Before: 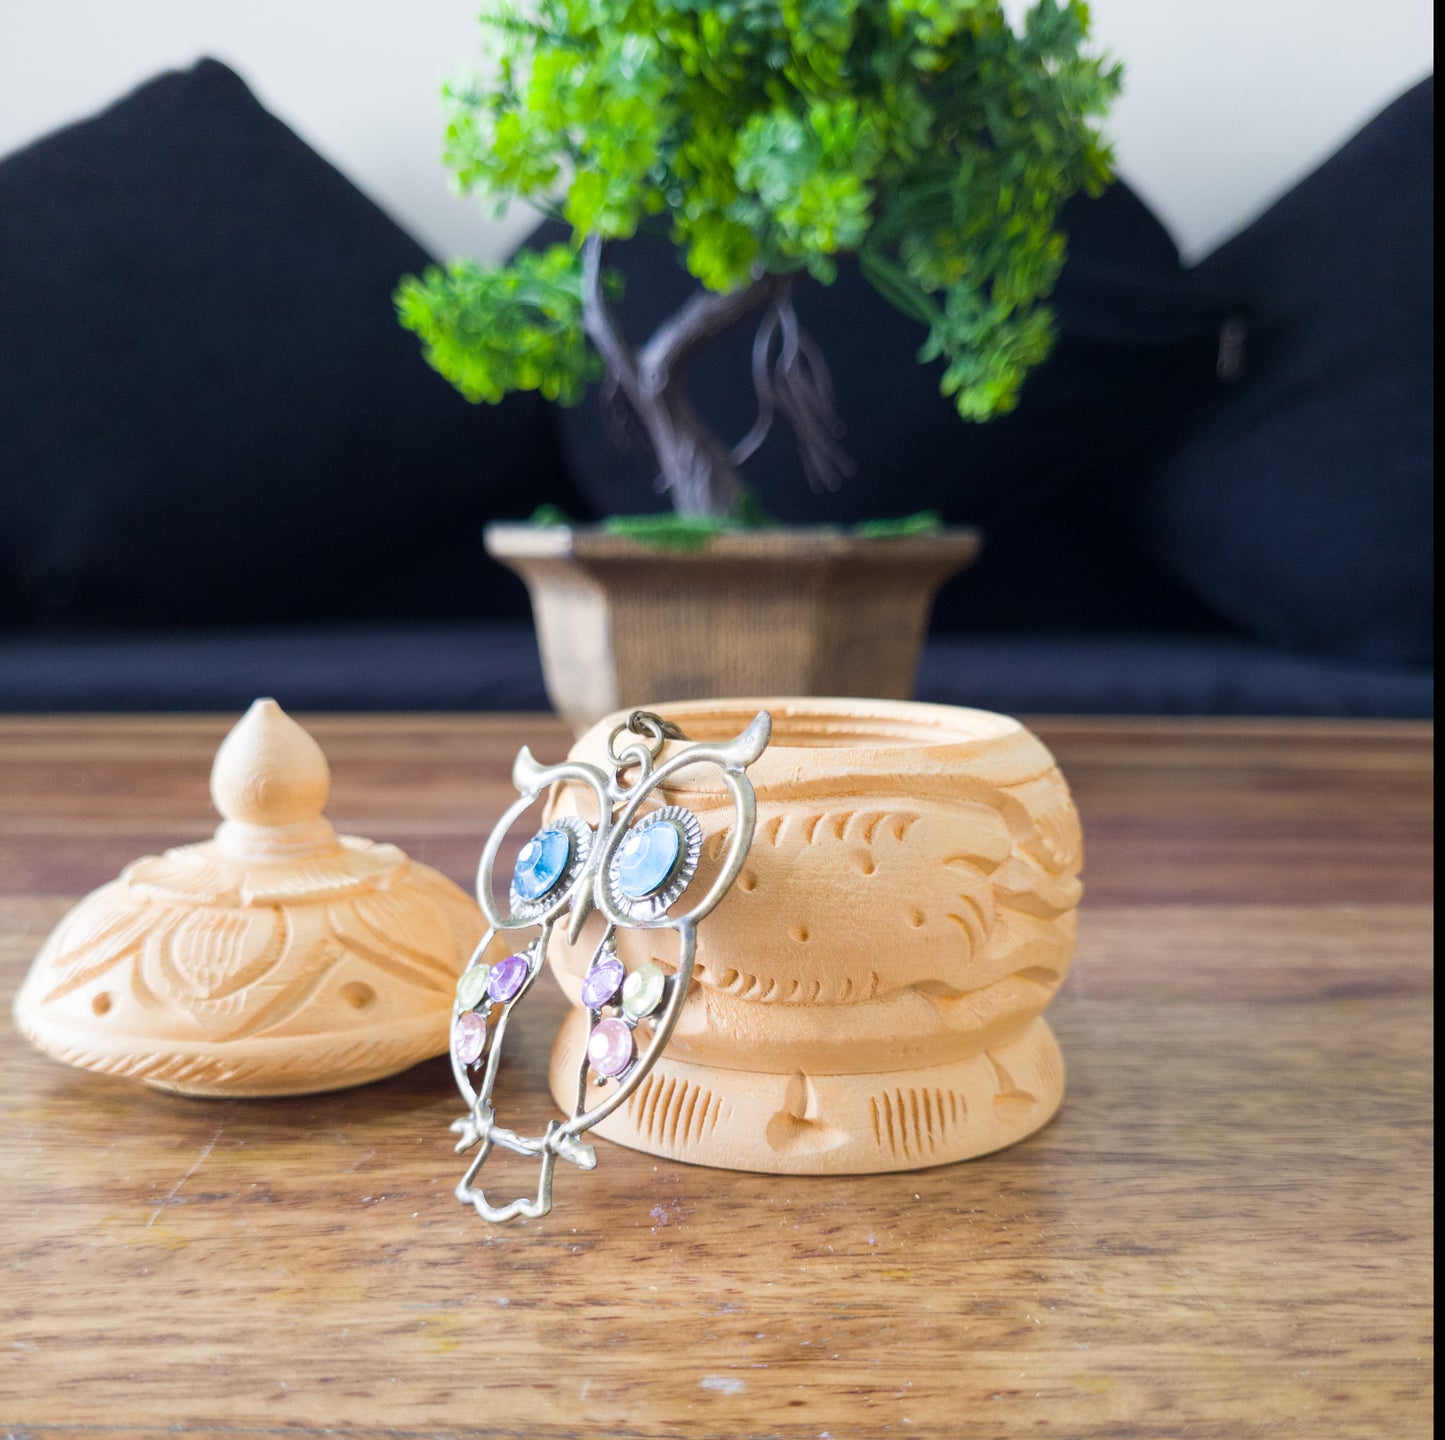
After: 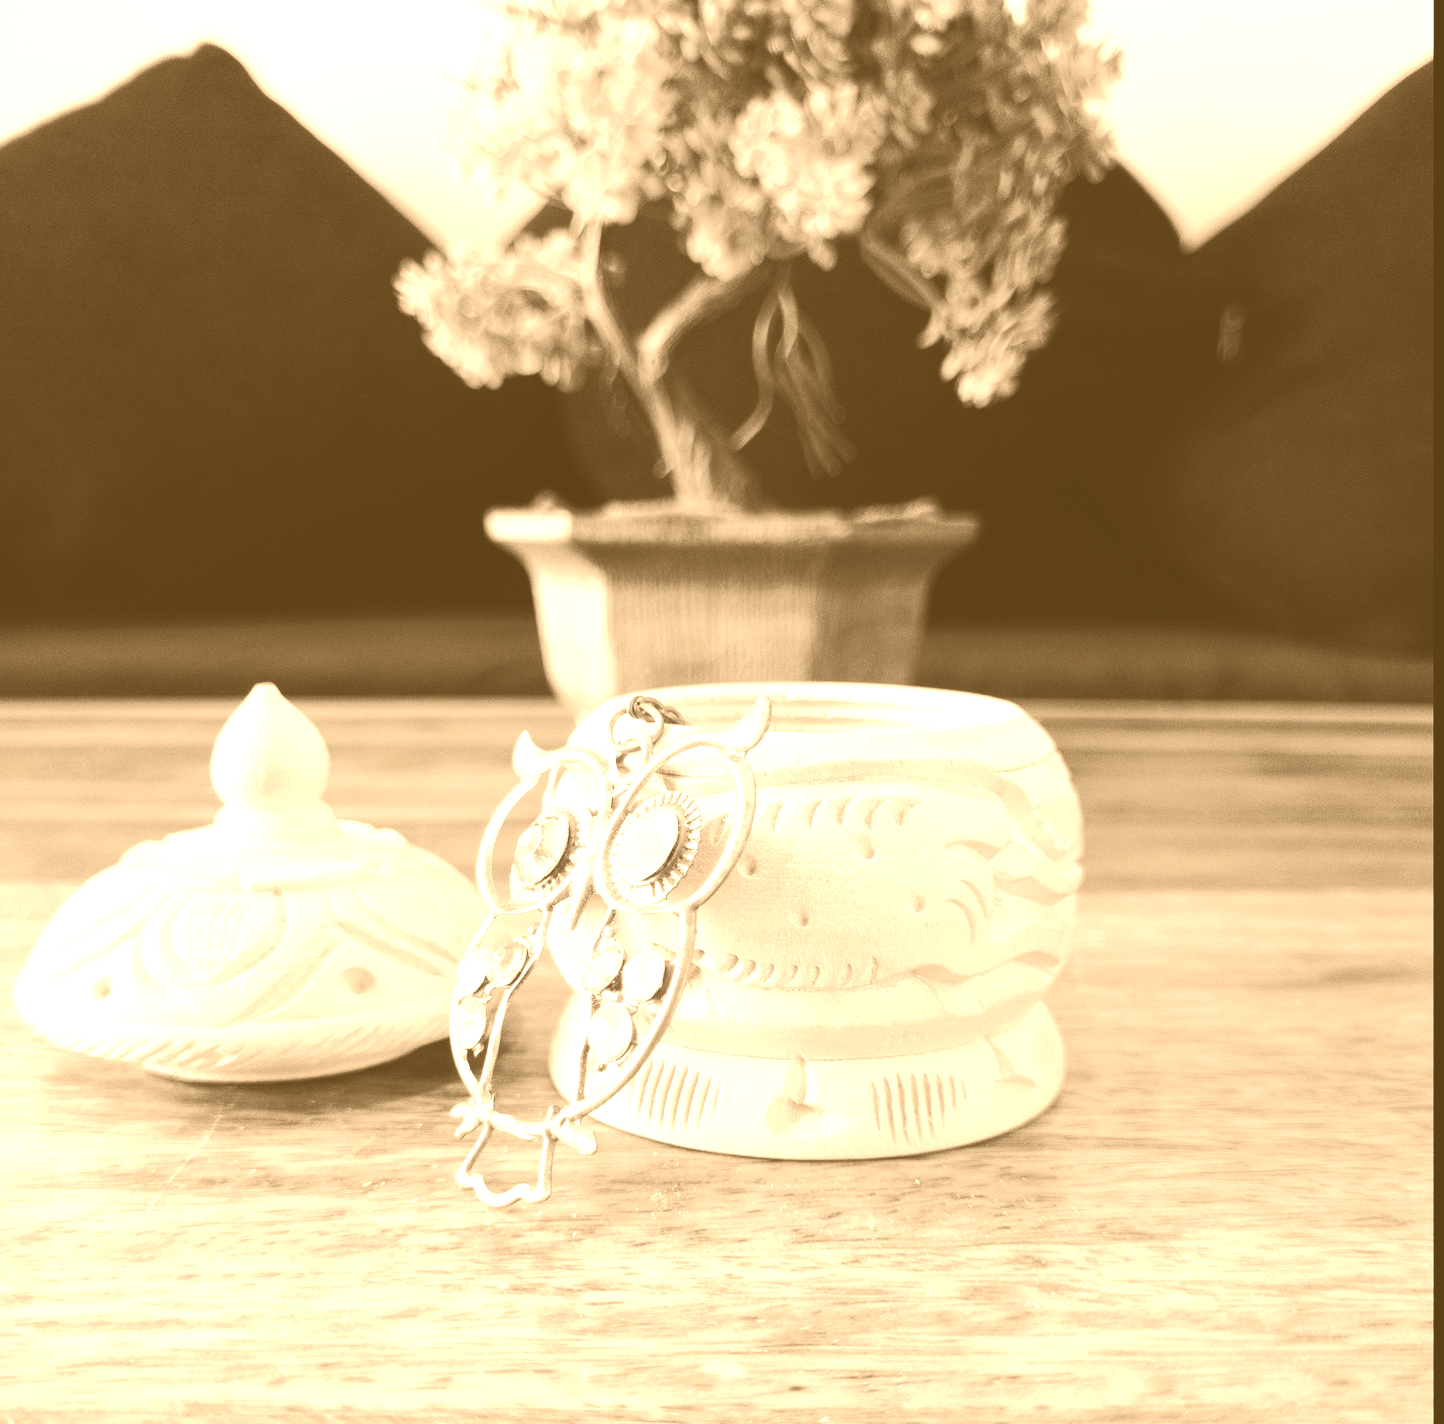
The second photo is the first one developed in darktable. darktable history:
tone curve: curves: ch0 [(0.003, 0.015) (0.104, 0.07) (0.239, 0.201) (0.327, 0.317) (0.401, 0.443) (0.495, 0.55) (0.65, 0.68) (0.832, 0.858) (1, 0.977)]; ch1 [(0, 0) (0.161, 0.092) (0.35, 0.33) (0.379, 0.401) (0.447, 0.476) (0.495, 0.499) (0.515, 0.518) (0.55, 0.557) (0.621, 0.615) (0.718, 0.734) (1, 1)]; ch2 [(0, 0) (0.359, 0.372) (0.437, 0.437) (0.502, 0.501) (0.534, 0.537) (0.599, 0.586) (1, 1)], color space Lab, independent channels, preserve colors none
white balance: red 0.984, blue 1.059
crop: top 1.049%, right 0.001%
colorize: hue 28.8°, source mix 100%
